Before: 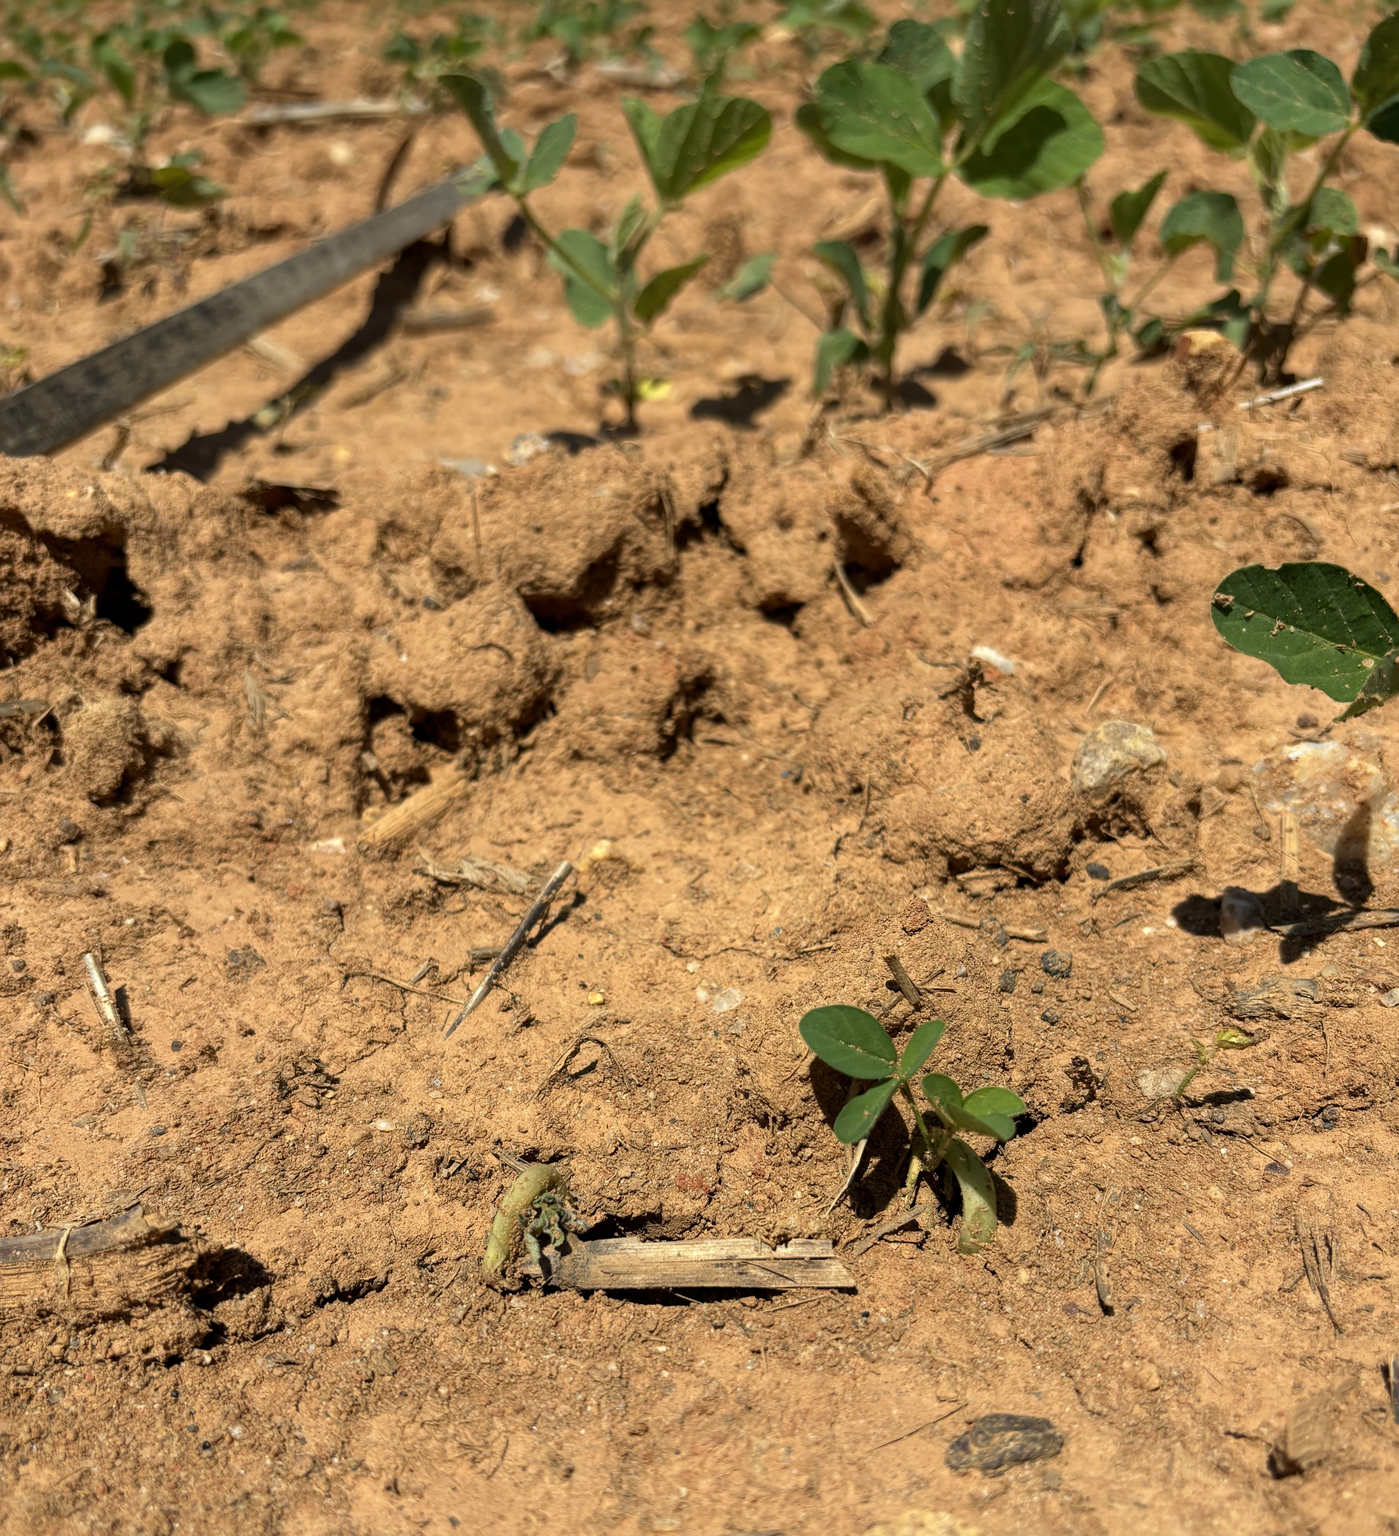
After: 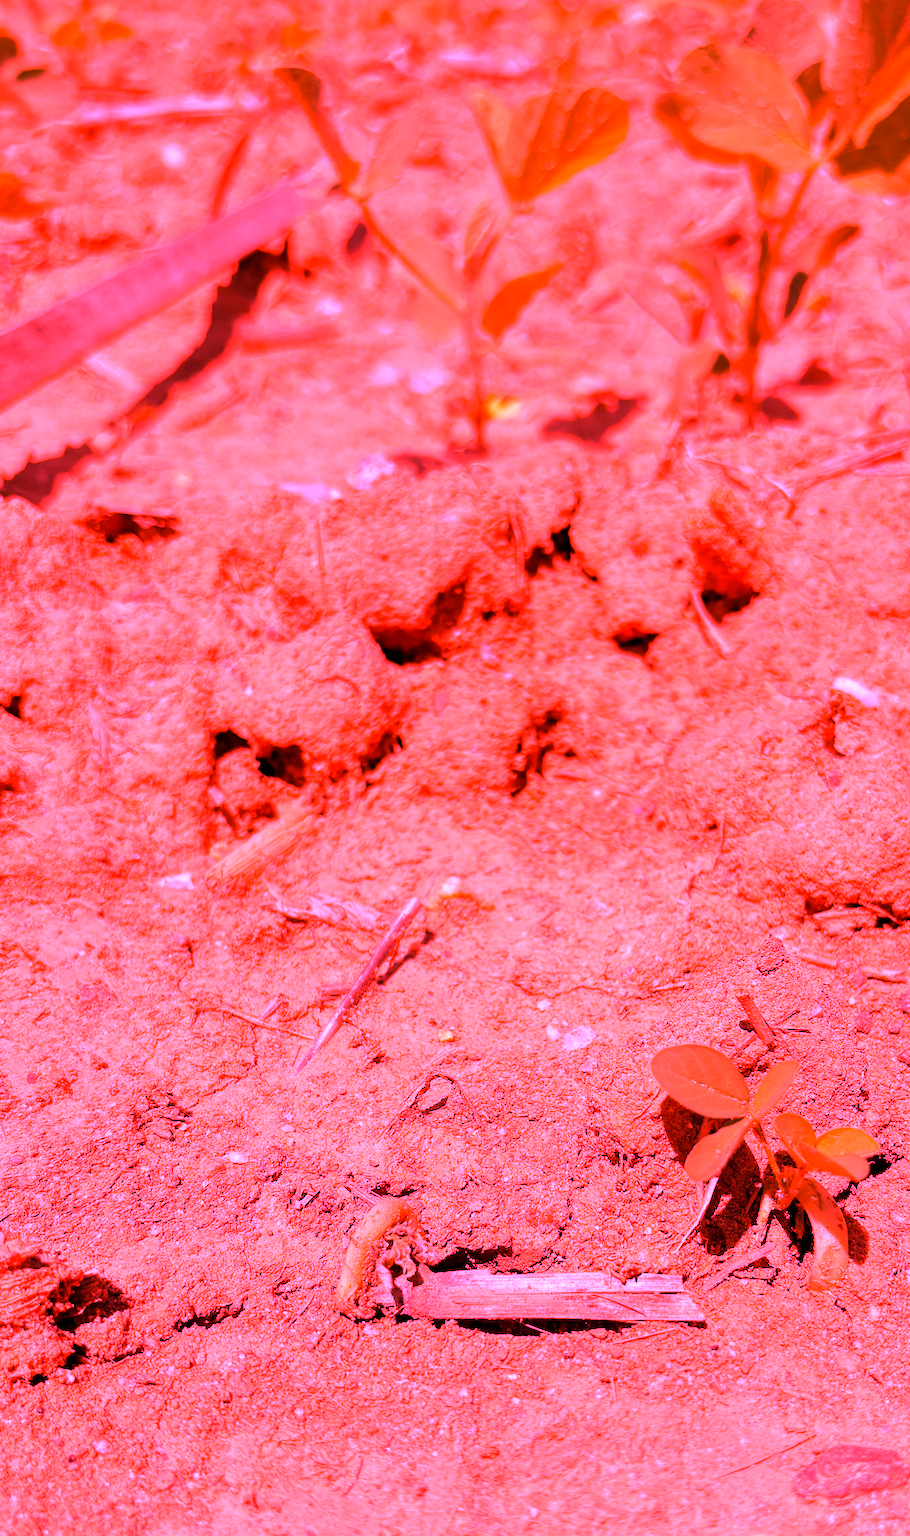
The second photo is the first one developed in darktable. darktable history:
crop and rotate: left 8.786%, right 24.548%
rotate and perspective: rotation 0.074°, lens shift (vertical) 0.096, lens shift (horizontal) -0.041, crop left 0.043, crop right 0.952, crop top 0.024, crop bottom 0.979
contrast brightness saturation: saturation -0.1
white balance: red 4.26, blue 1.802
